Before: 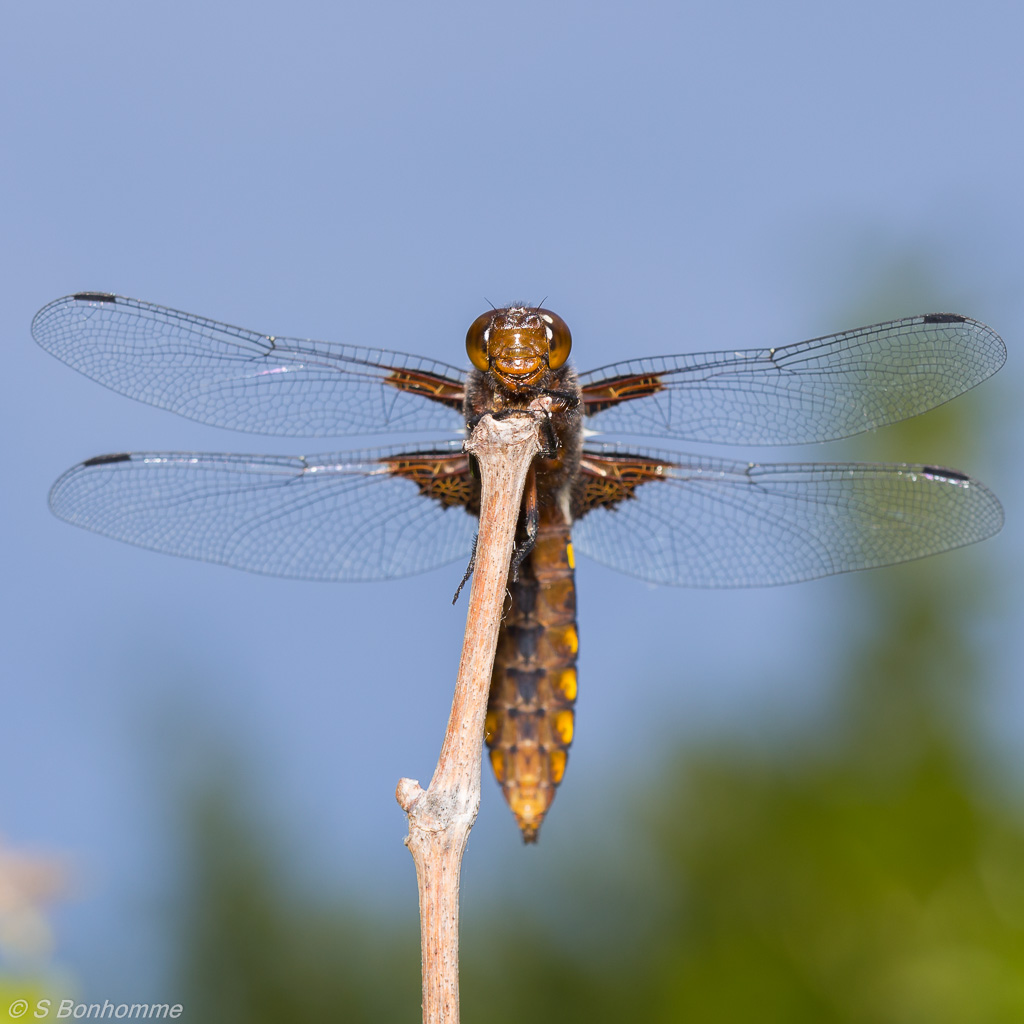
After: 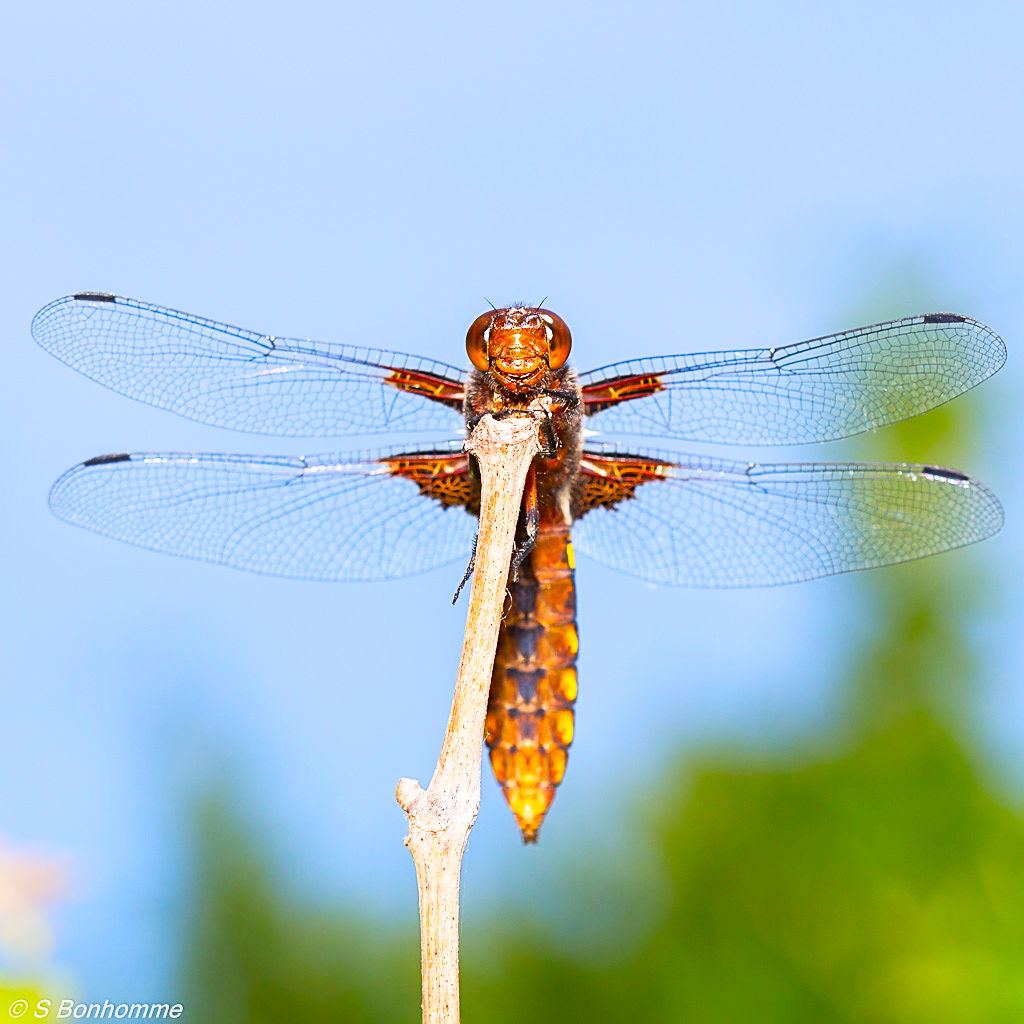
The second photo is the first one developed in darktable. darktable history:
color correction: highlights b* -0.059, saturation 1.8
sharpen: amount 0.553
tone curve: curves: ch0 [(0, 0.017) (0.259, 0.344) (0.593, 0.778) (0.786, 0.931) (1, 0.999)]; ch1 [(0, 0) (0.405, 0.387) (0.442, 0.47) (0.492, 0.5) (0.511, 0.503) (0.548, 0.596) (0.7, 0.795) (1, 1)]; ch2 [(0, 0) (0.411, 0.433) (0.5, 0.504) (0.535, 0.581) (1, 1)], preserve colors none
